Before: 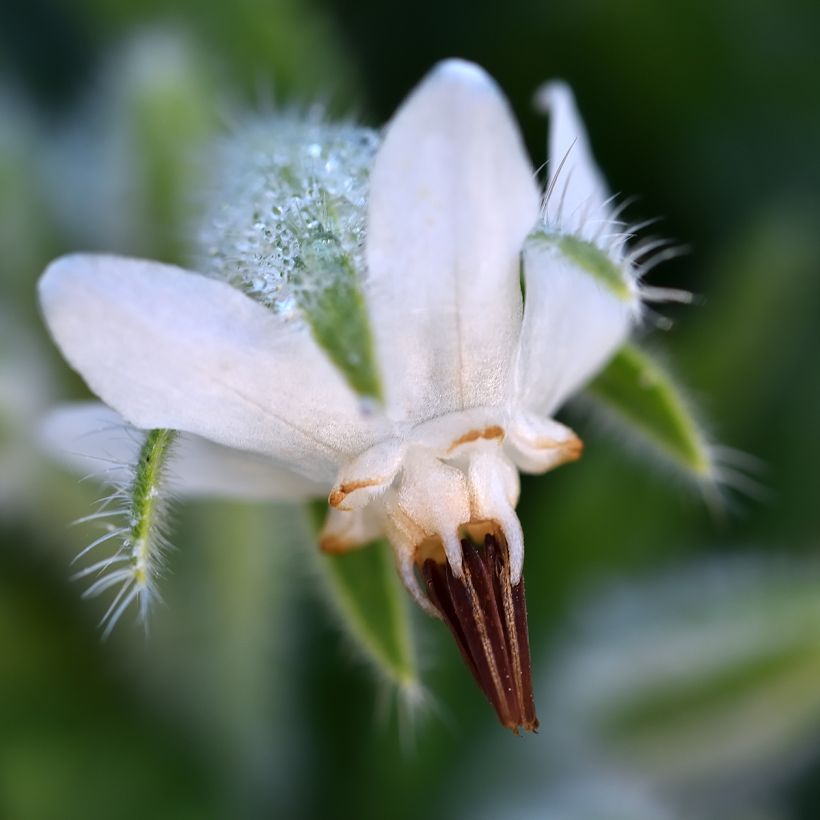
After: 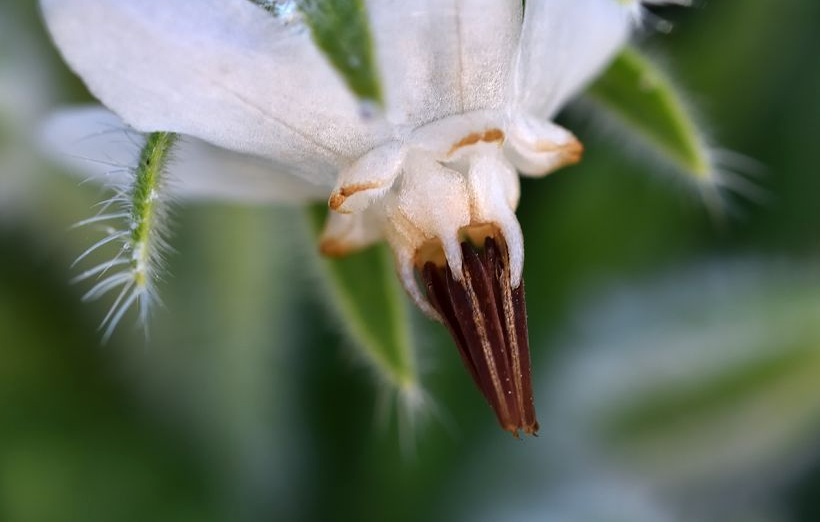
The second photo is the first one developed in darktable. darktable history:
shadows and highlights: shadows 25.33, highlights -48.09, soften with gaussian
crop and rotate: top 36.252%
